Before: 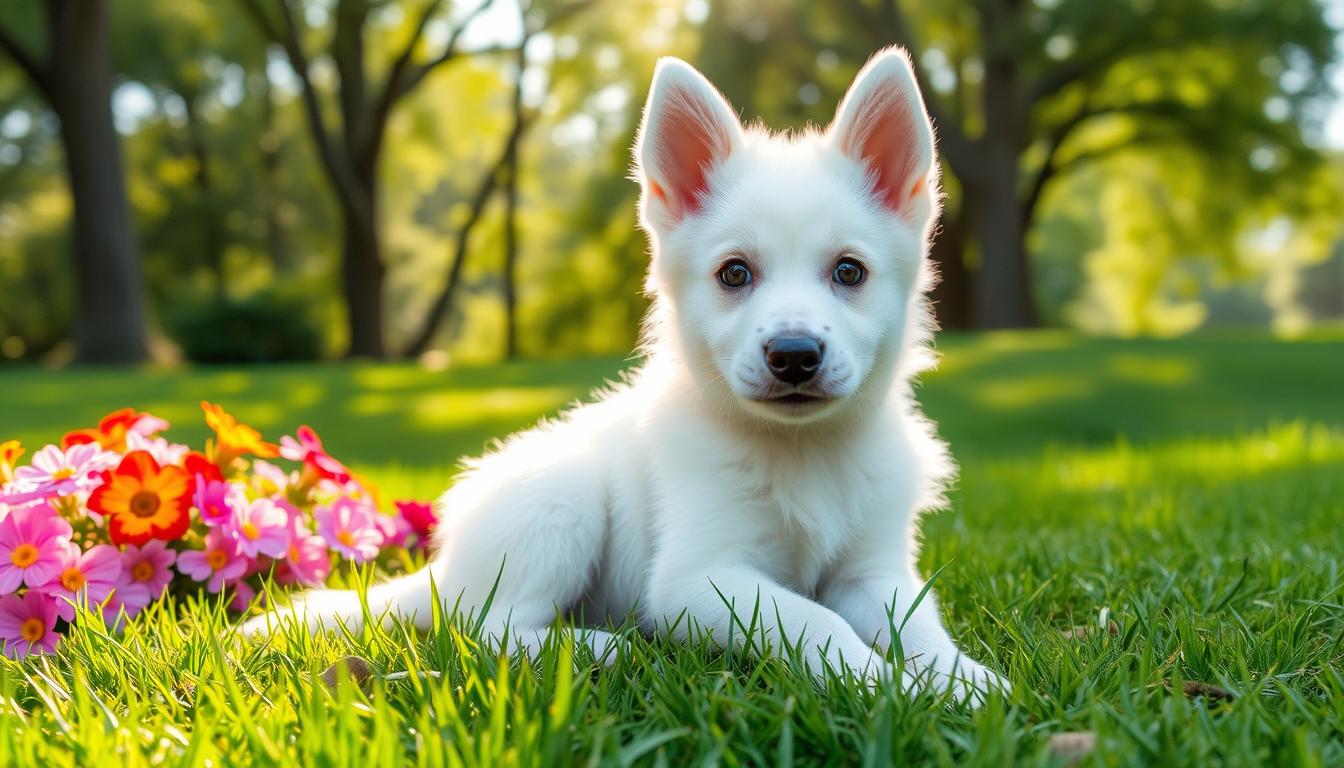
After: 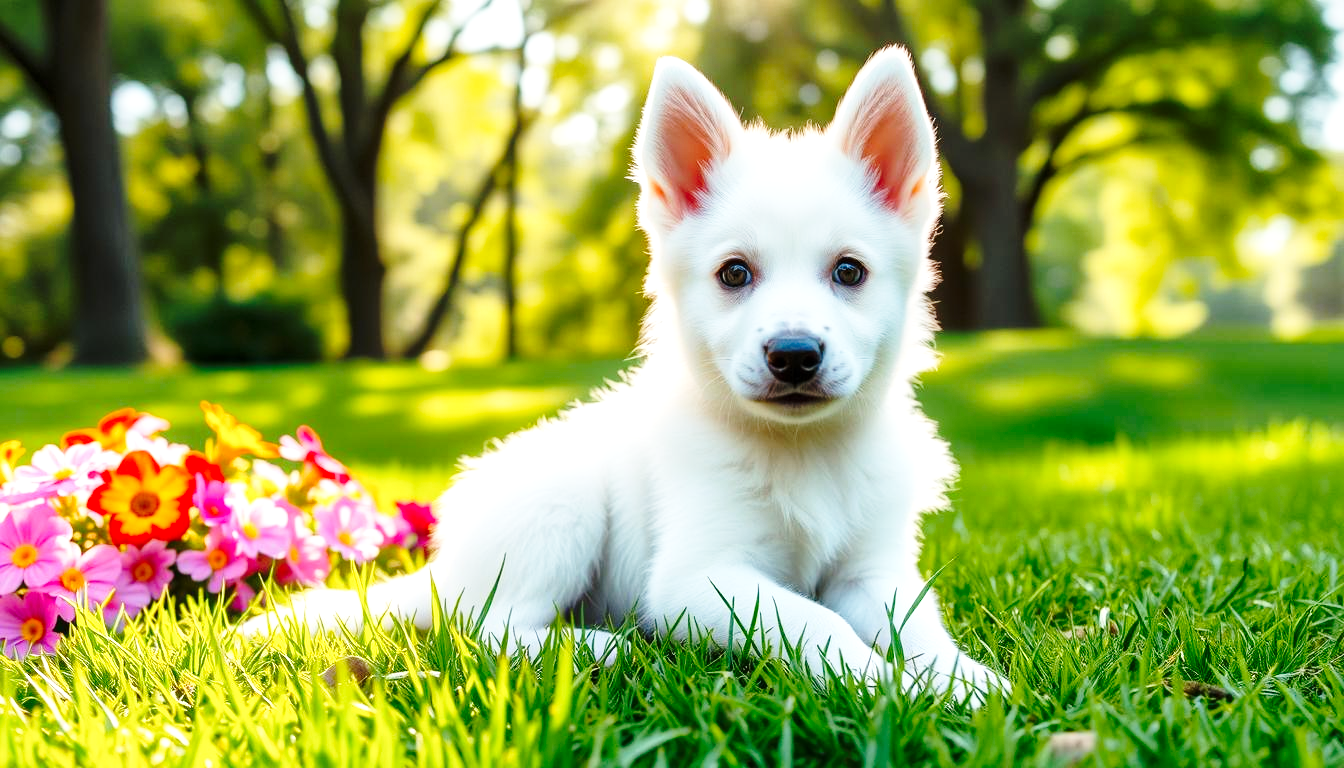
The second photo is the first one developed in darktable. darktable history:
base curve: curves: ch0 [(0, 0) (0.036, 0.037) (0.121, 0.228) (0.46, 0.76) (0.859, 0.983) (1, 1)], preserve colors none
local contrast: mode bilateral grid, contrast 20, coarseness 50, detail 133%, midtone range 0.2
tone equalizer: edges refinement/feathering 500, mask exposure compensation -1.57 EV, preserve details no
